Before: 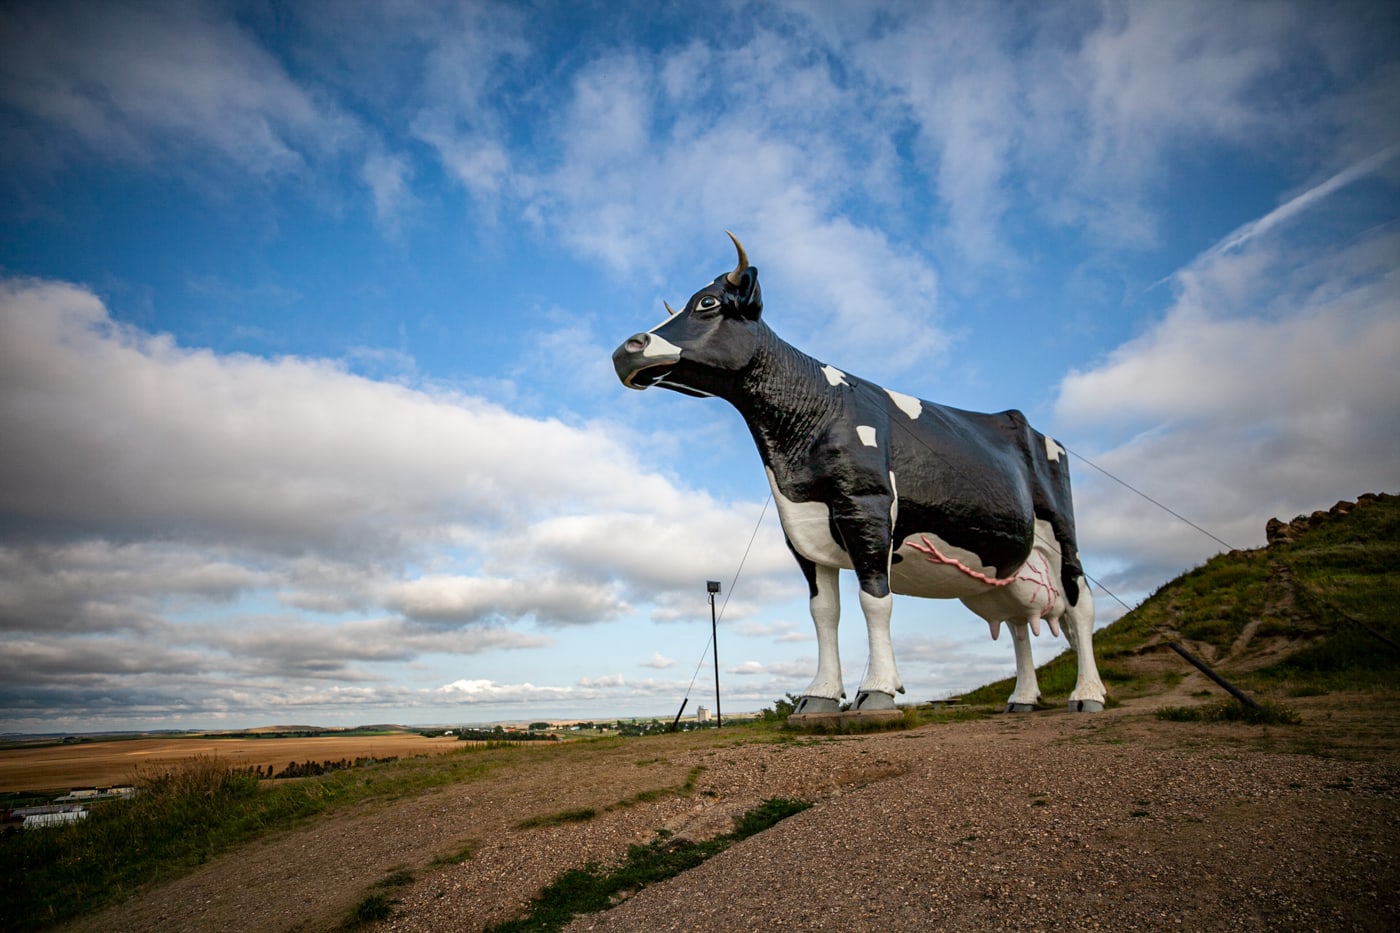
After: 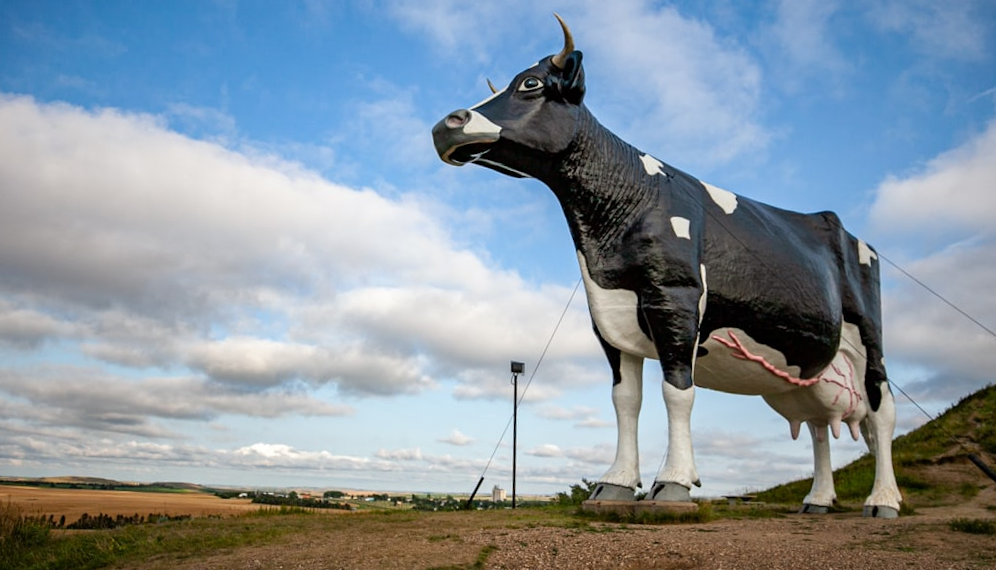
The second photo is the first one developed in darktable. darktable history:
crop and rotate: angle -3.9°, left 9.78%, top 21.001%, right 11.903%, bottom 11.783%
